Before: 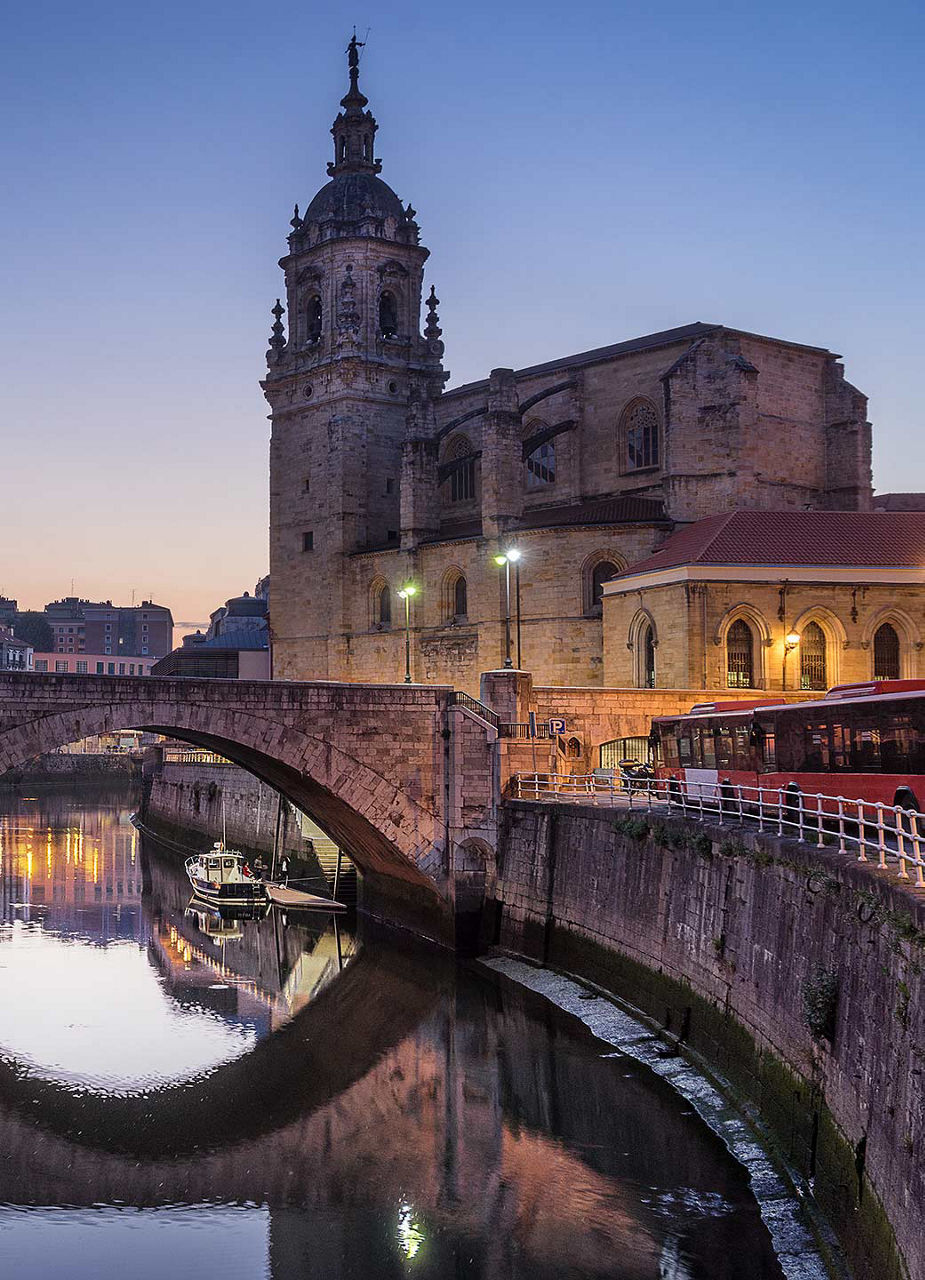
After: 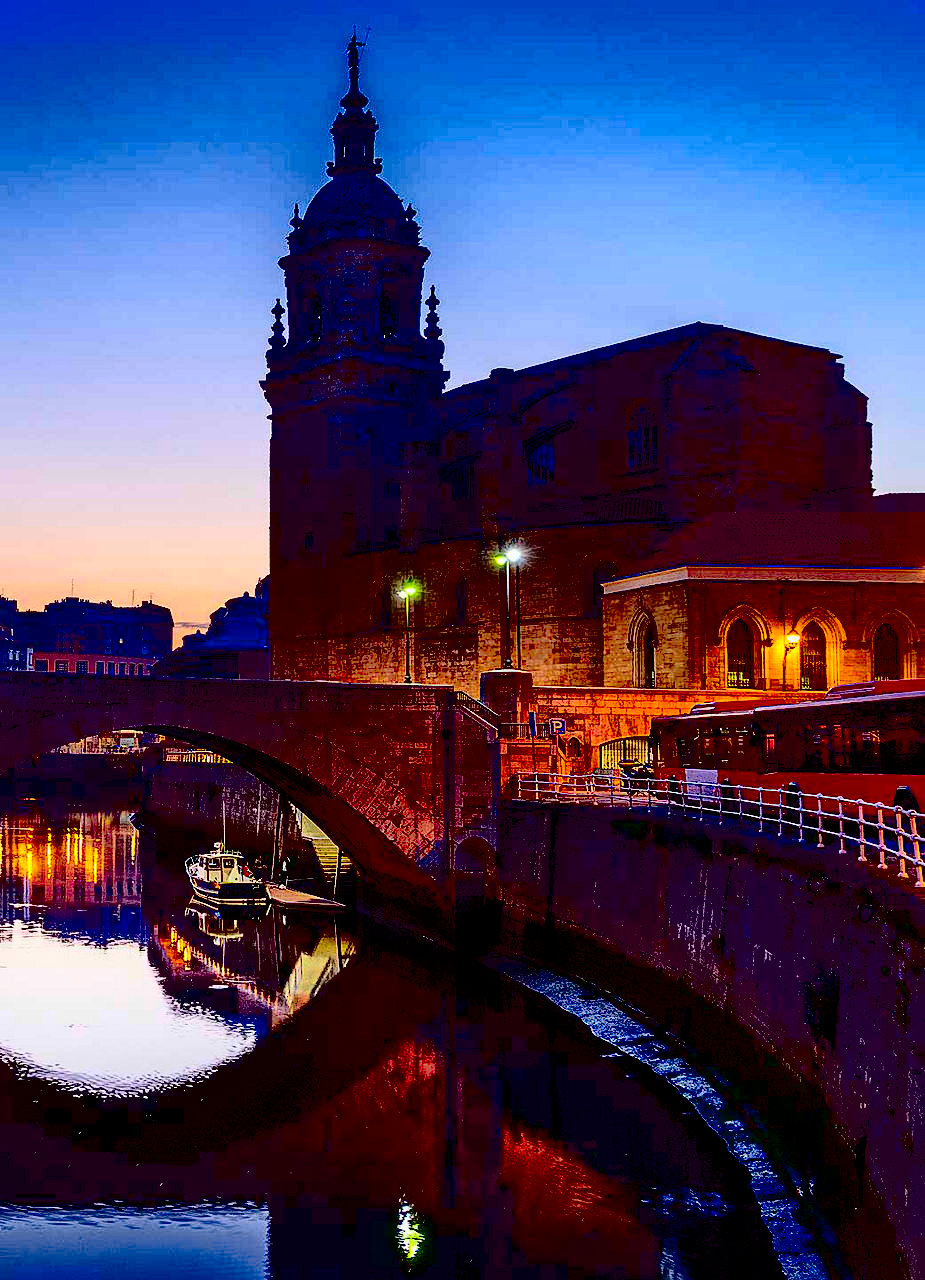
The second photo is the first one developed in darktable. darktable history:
contrast brightness saturation: contrast 0.762, brightness -0.999, saturation 0.989
shadows and highlights: on, module defaults
